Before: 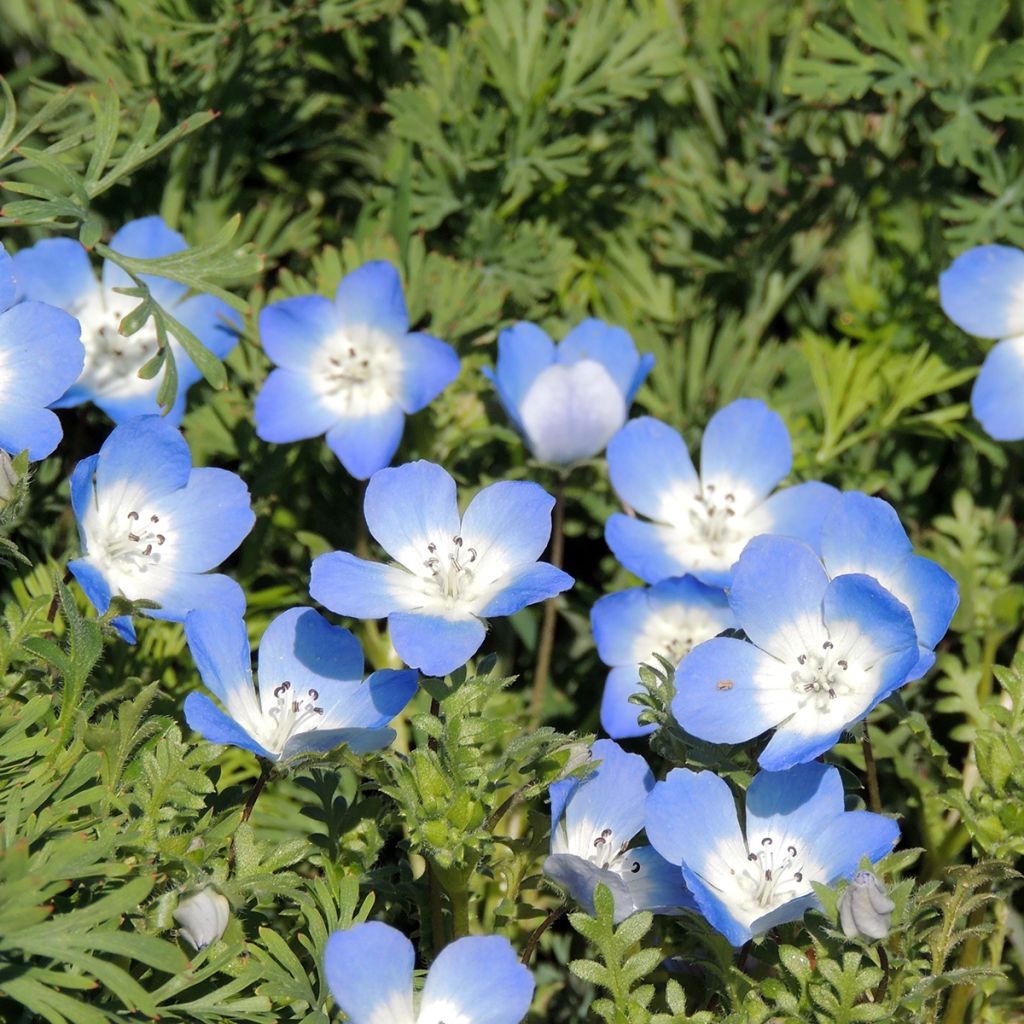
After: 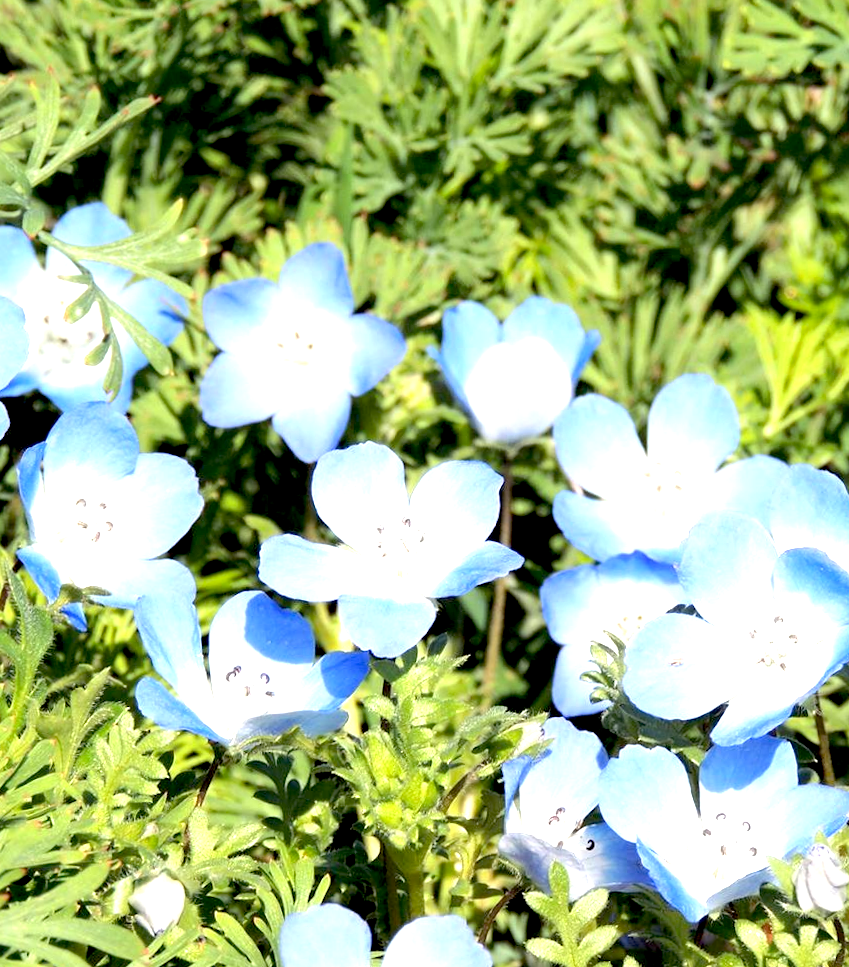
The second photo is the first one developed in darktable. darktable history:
exposure: black level correction 0.009, exposure 1.423 EV, compensate exposure bias true, compensate highlight preservation false
crop and rotate: angle 1.08°, left 4.304%, top 1.146%, right 11.224%, bottom 2.613%
